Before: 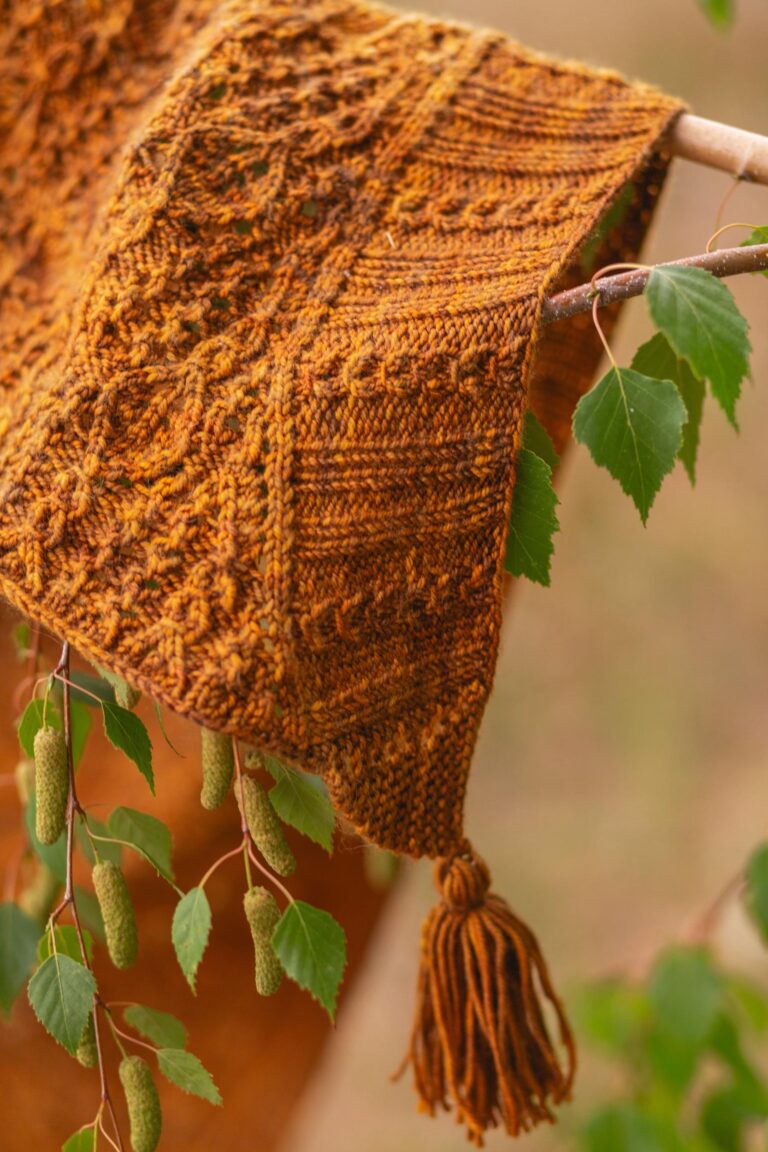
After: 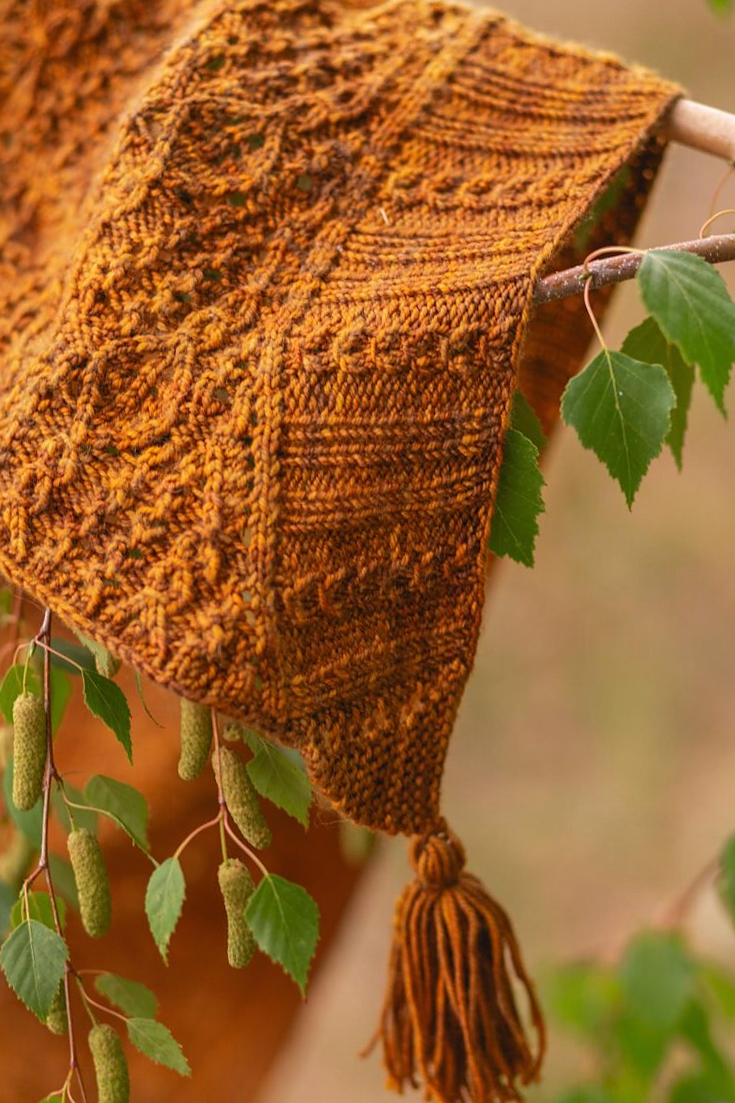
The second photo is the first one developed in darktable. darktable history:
crop and rotate: angle -1.69°
sharpen: radius 0.969, amount 0.604
